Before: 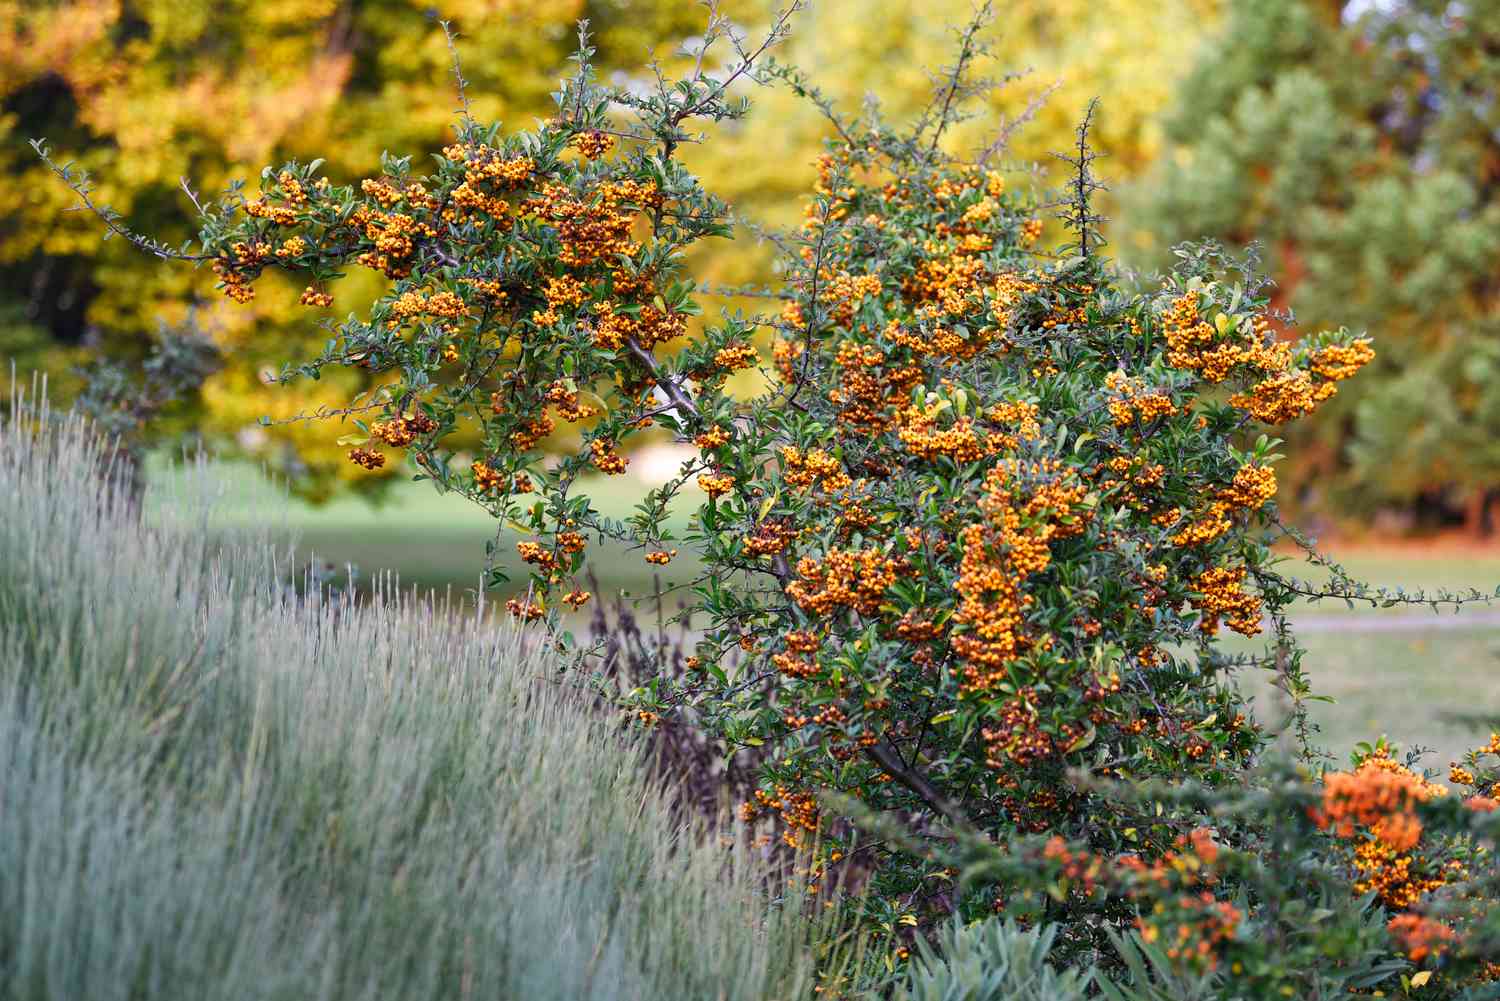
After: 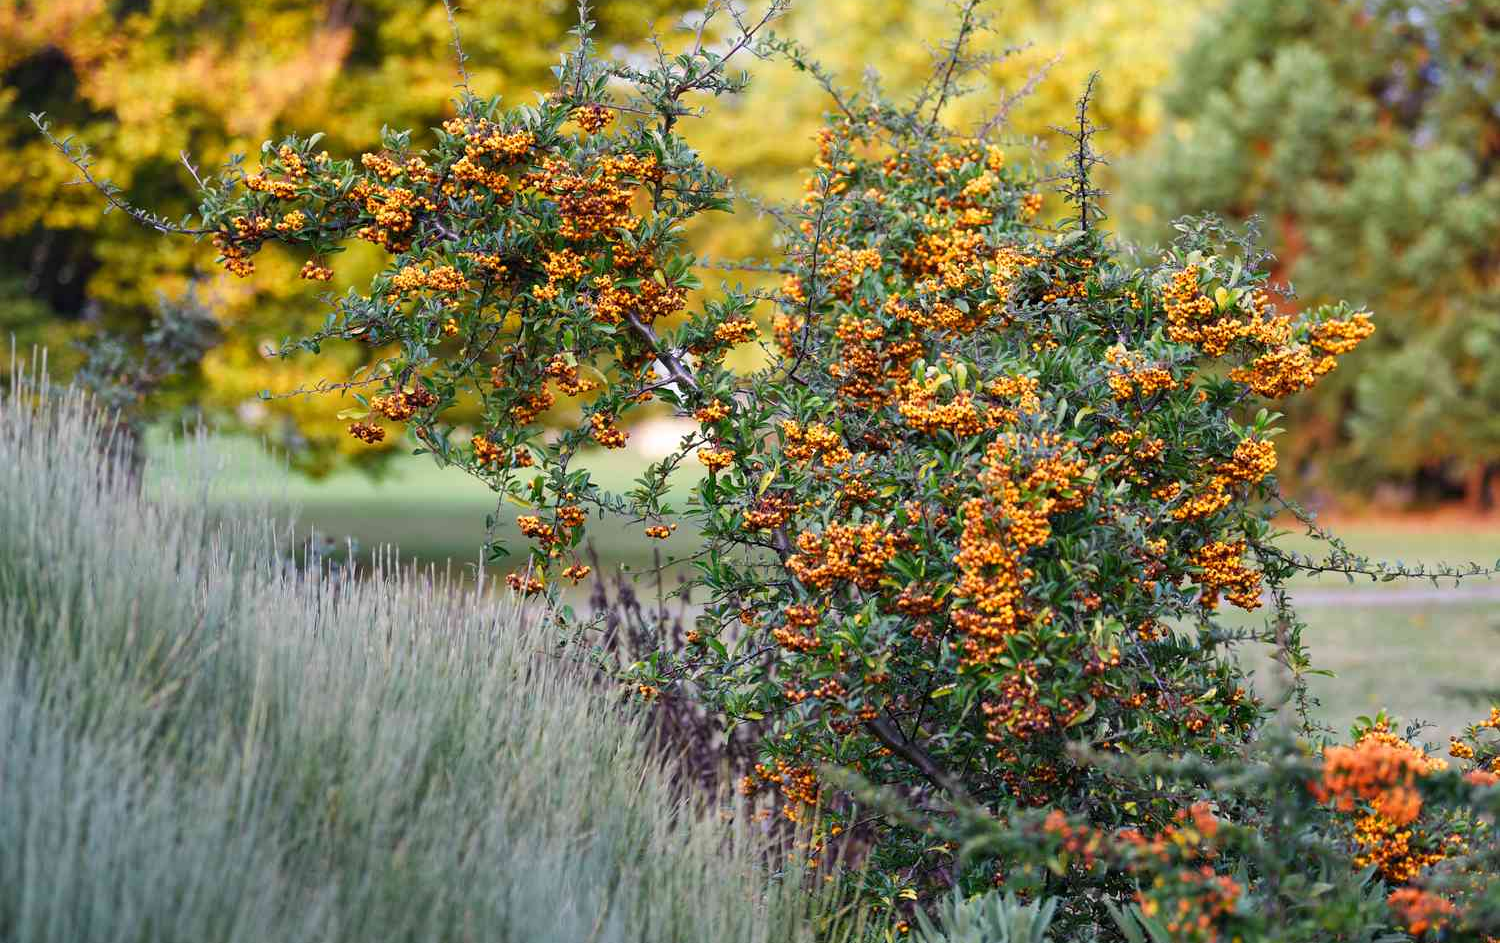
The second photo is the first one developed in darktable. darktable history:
crop and rotate: top 2.639%, bottom 3.092%
